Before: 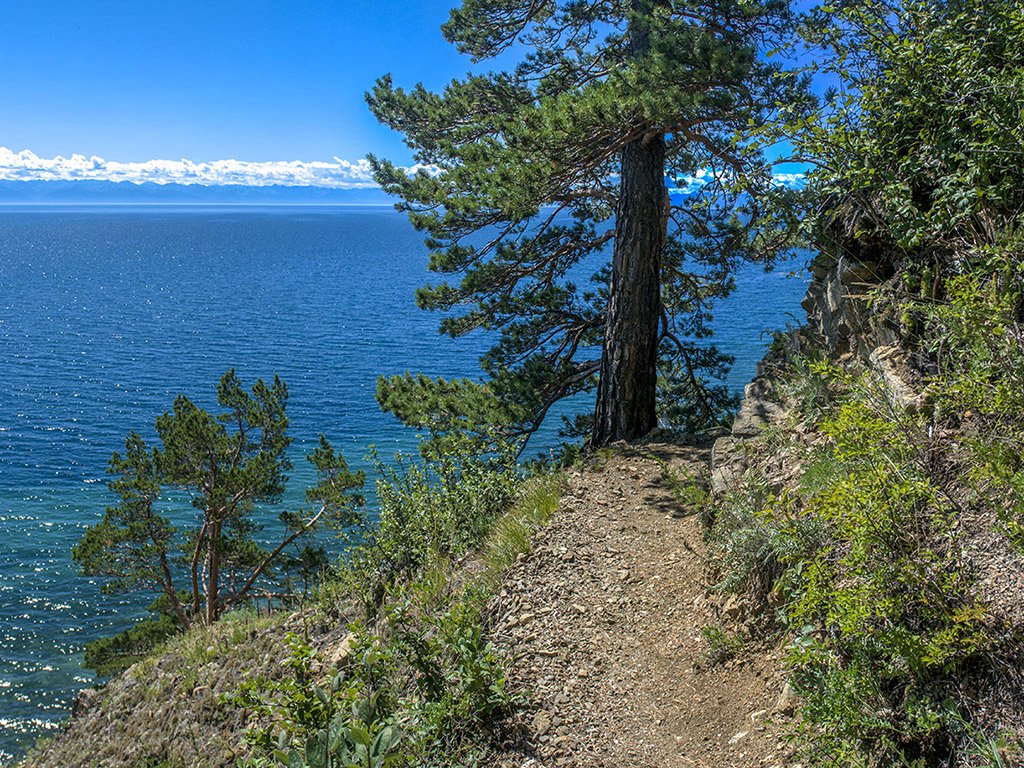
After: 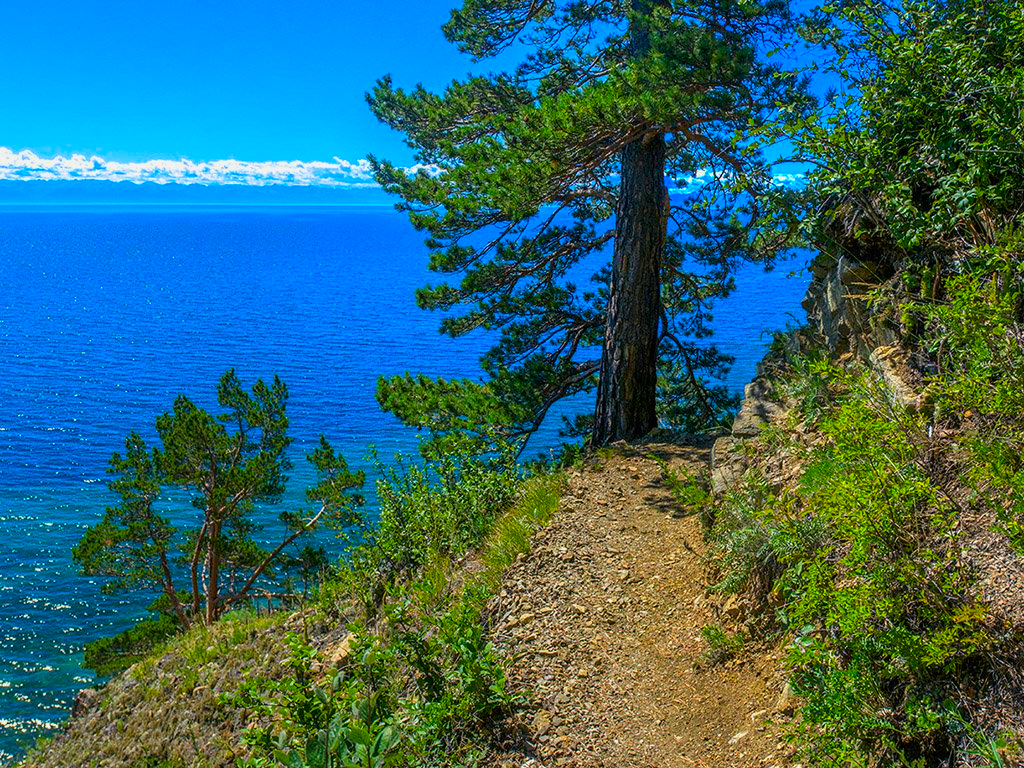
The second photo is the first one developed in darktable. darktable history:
exposure: exposure -0.153 EV, compensate highlight preservation false
color correction: saturation 2.15
